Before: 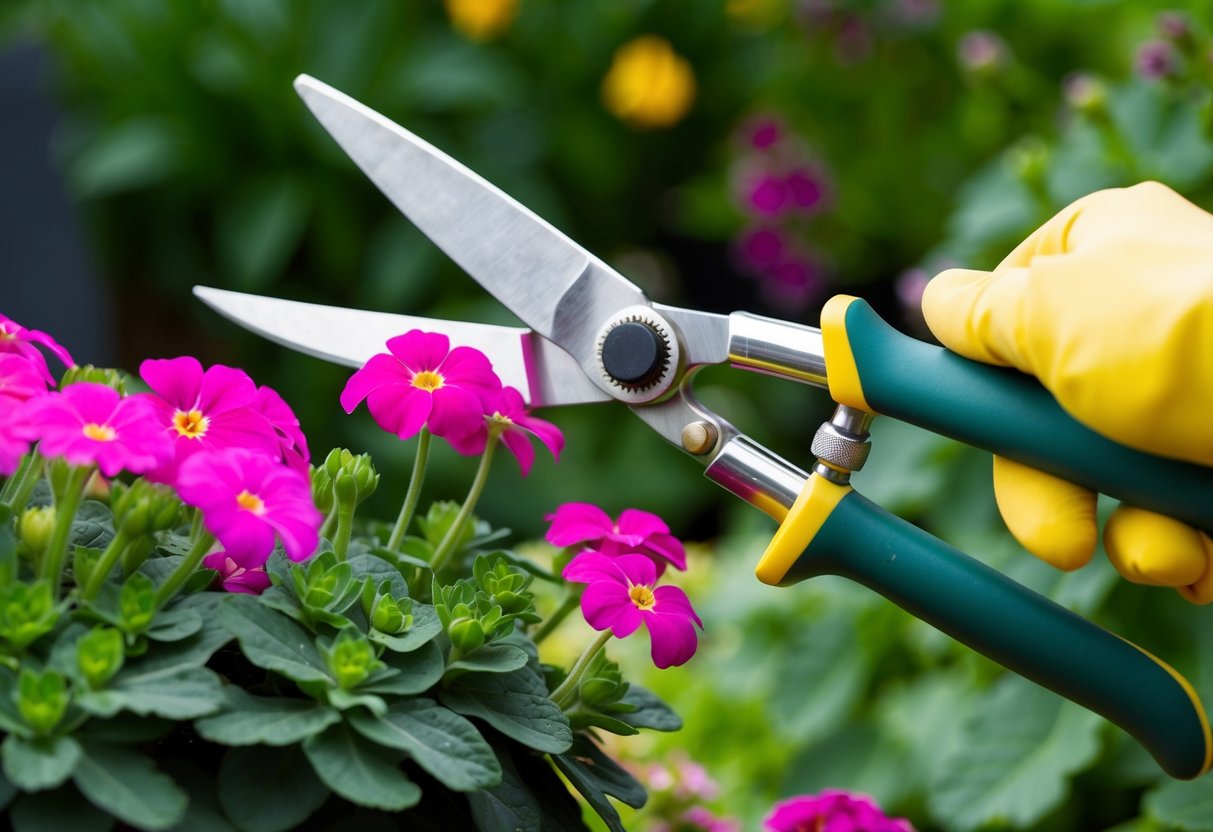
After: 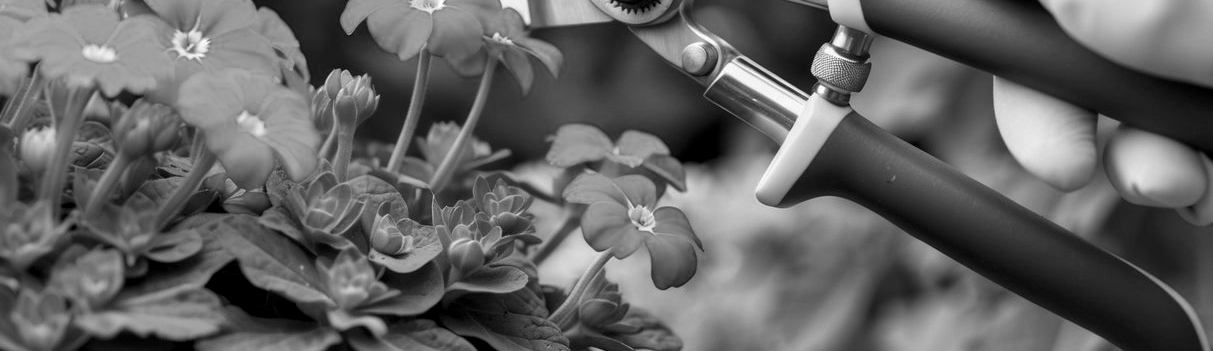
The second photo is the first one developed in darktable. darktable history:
color calibration: output gray [0.714, 0.278, 0, 0], illuminant Planckian (black body), adaptation linear Bradford (ICC v4), x 0.364, y 0.367, temperature 4411.31 K
crop: top 45.606%, bottom 12.146%
shadows and highlights: shadows 12.5, white point adjustment 1.31, highlights -2.04, soften with gaussian
levels: levels [0, 0.51, 1]
local contrast: on, module defaults
